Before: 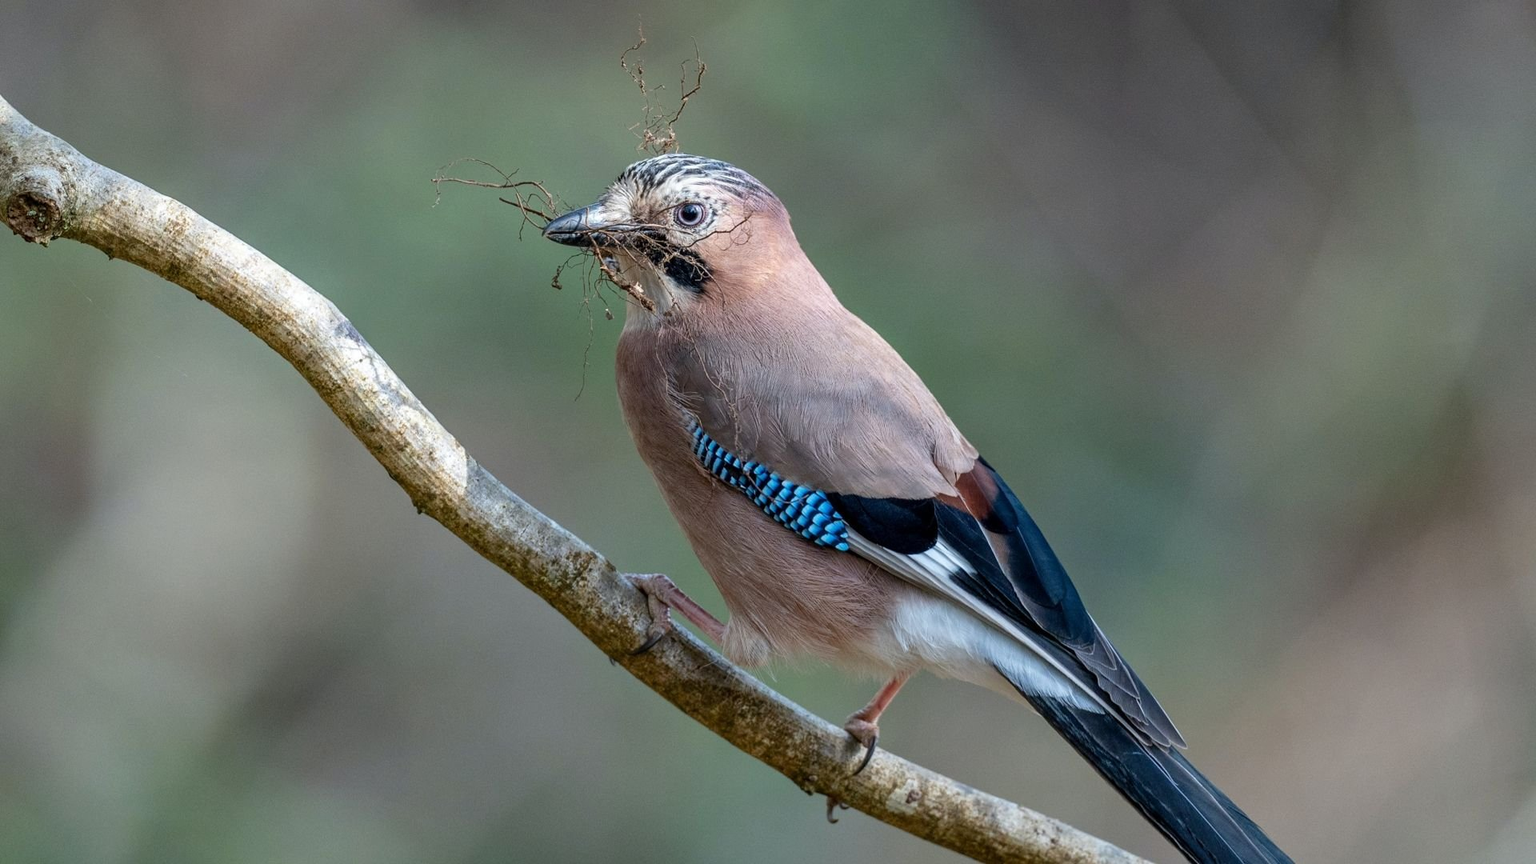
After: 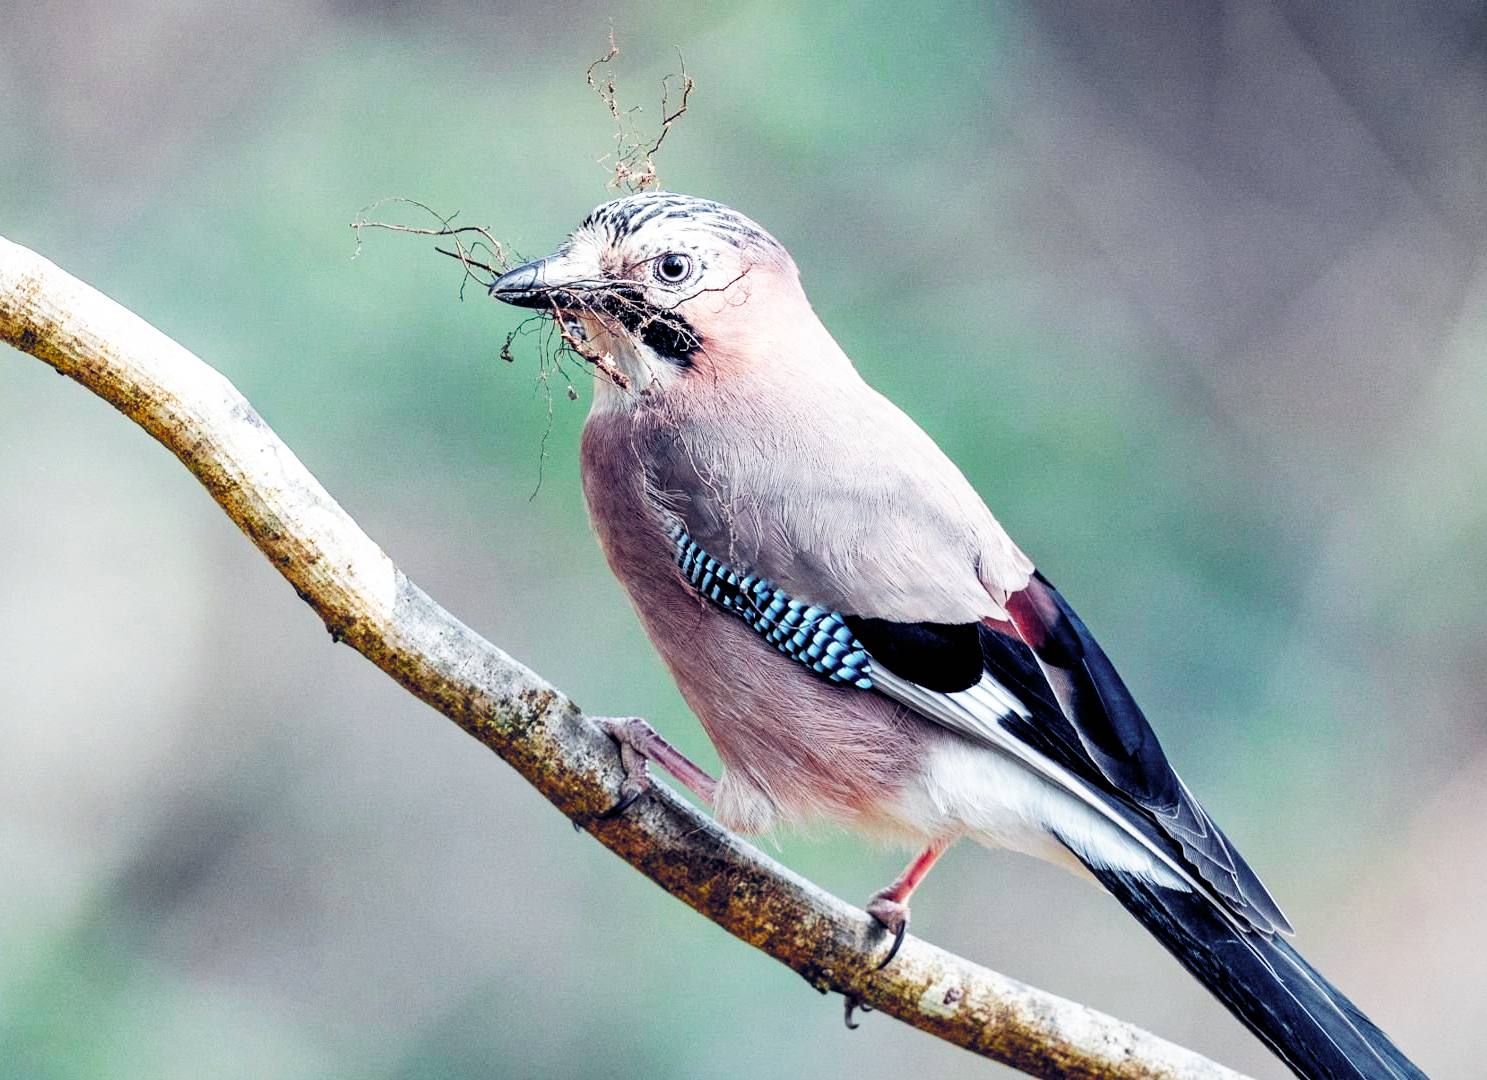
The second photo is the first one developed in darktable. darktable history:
base curve: curves: ch0 [(0, 0) (0.007, 0.004) (0.027, 0.03) (0.046, 0.07) (0.207, 0.54) (0.442, 0.872) (0.673, 0.972) (1, 1)], preserve colors none
color balance rgb: global offset › luminance -0.301%, global offset › chroma 0.305%, global offset › hue 261.32°, perceptual saturation grading › global saturation 20%, perceptual saturation grading › highlights -49.445%, perceptual saturation grading › shadows 24.255%, global vibrance 20%
color zones: curves: ch1 [(0.25, 0.61) (0.75, 0.248)]
crop: left 9.867%, right 12.648%
